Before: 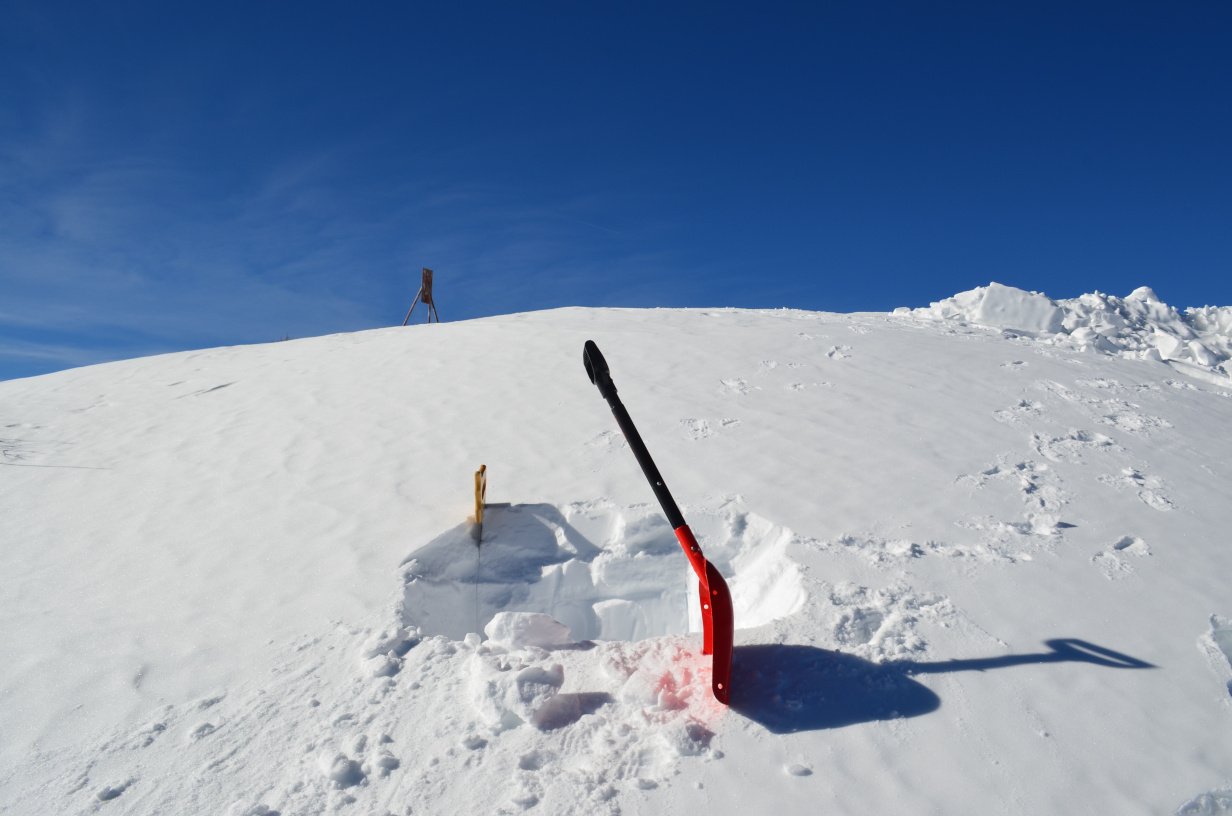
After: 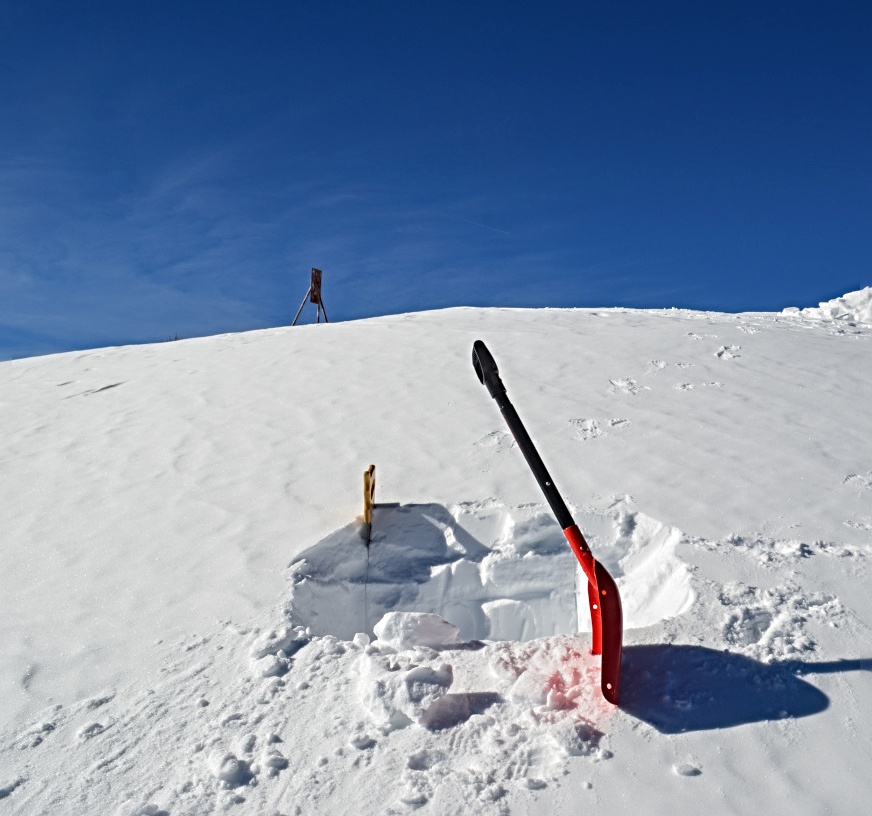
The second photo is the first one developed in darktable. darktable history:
crop and rotate: left 9.061%, right 20.142%
sharpen: radius 4.883
local contrast: detail 130%
